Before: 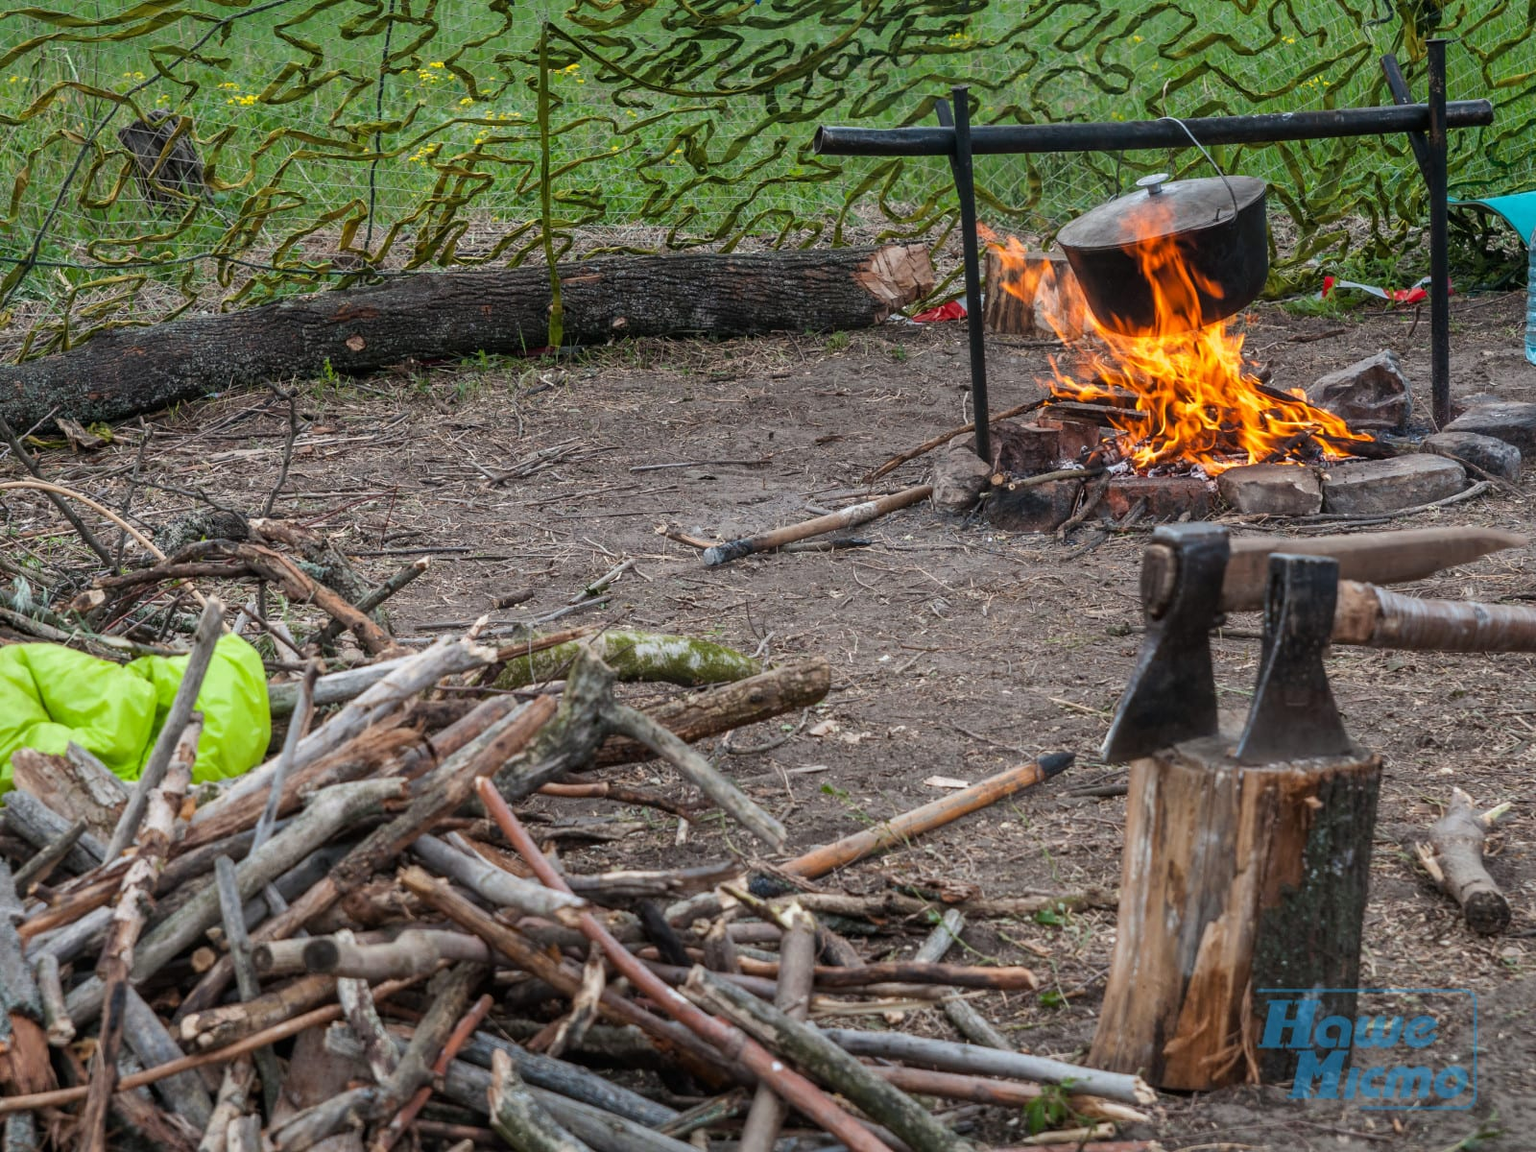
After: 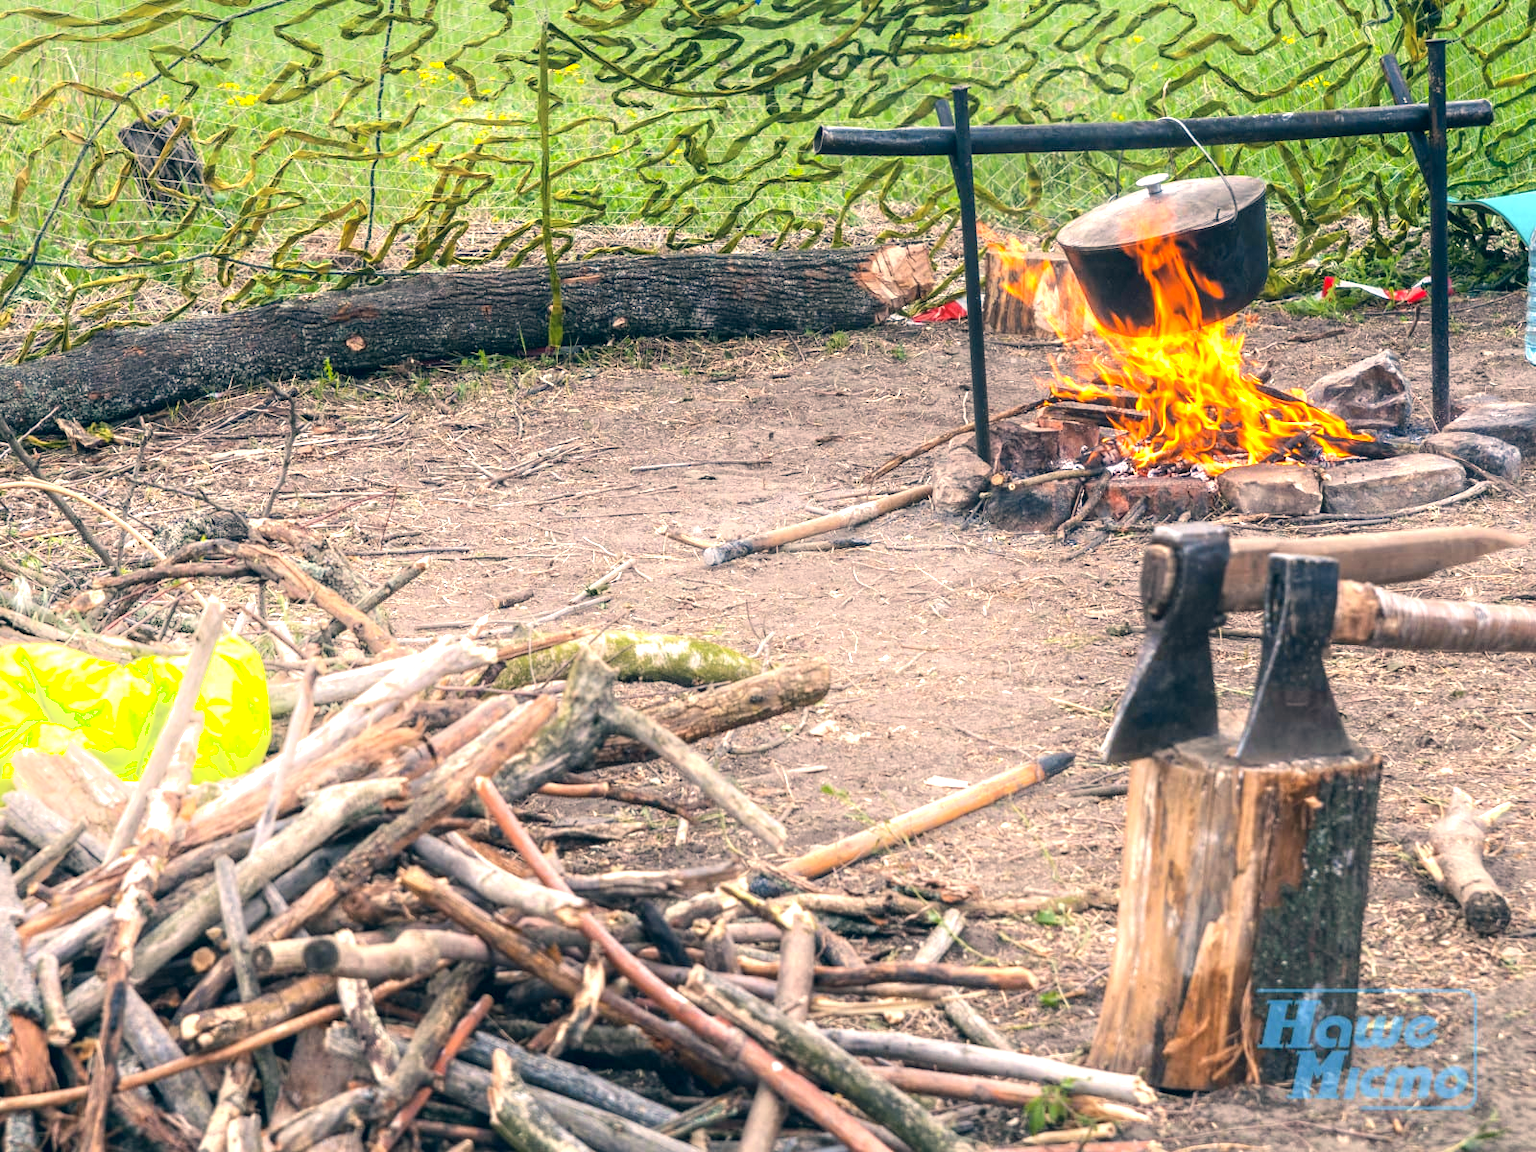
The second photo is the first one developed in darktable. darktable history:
color correction: highlights a* 10.32, highlights b* 14.5, shadows a* -9.65, shadows b* -14.83
exposure: black level correction 0, exposure 1.286 EV, compensate highlight preservation false
shadows and highlights: shadows -53.91, highlights 84.18, soften with gaussian
